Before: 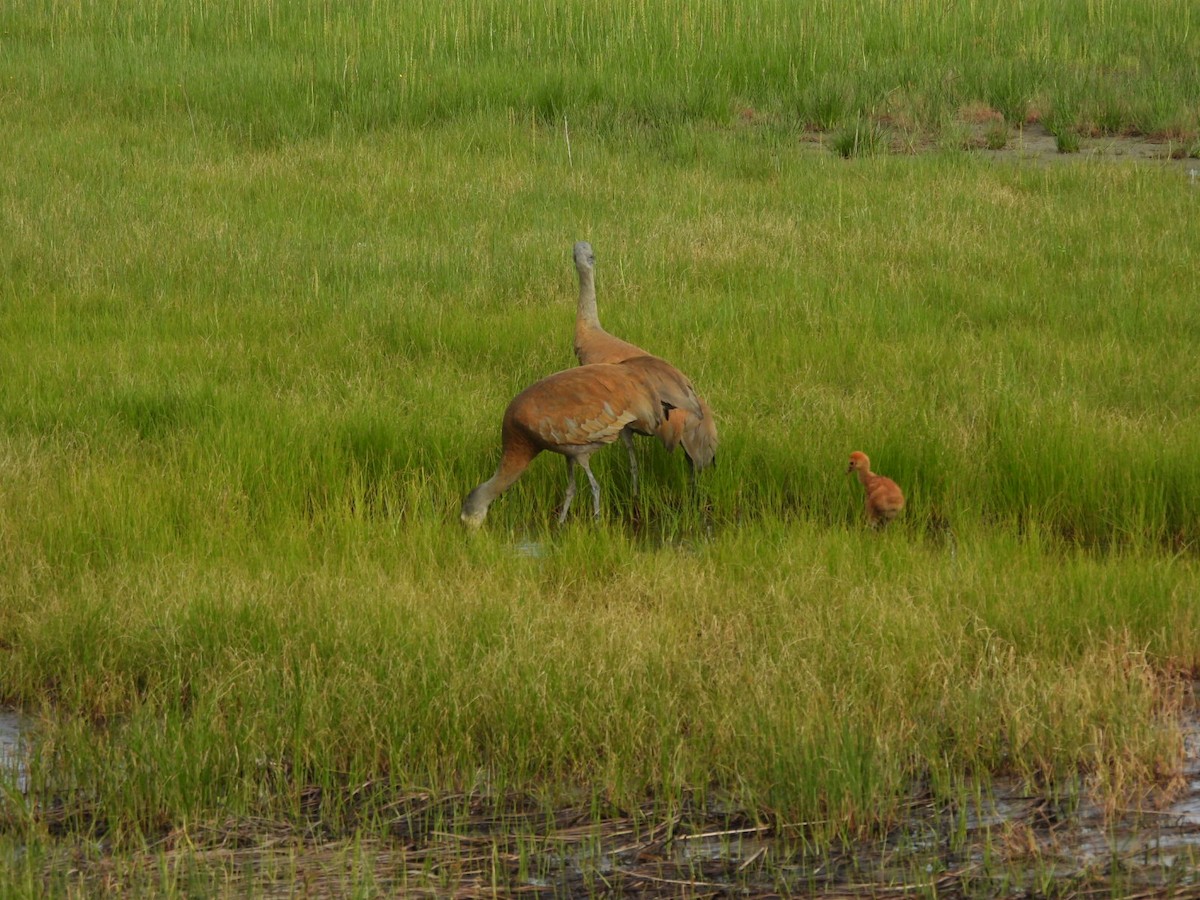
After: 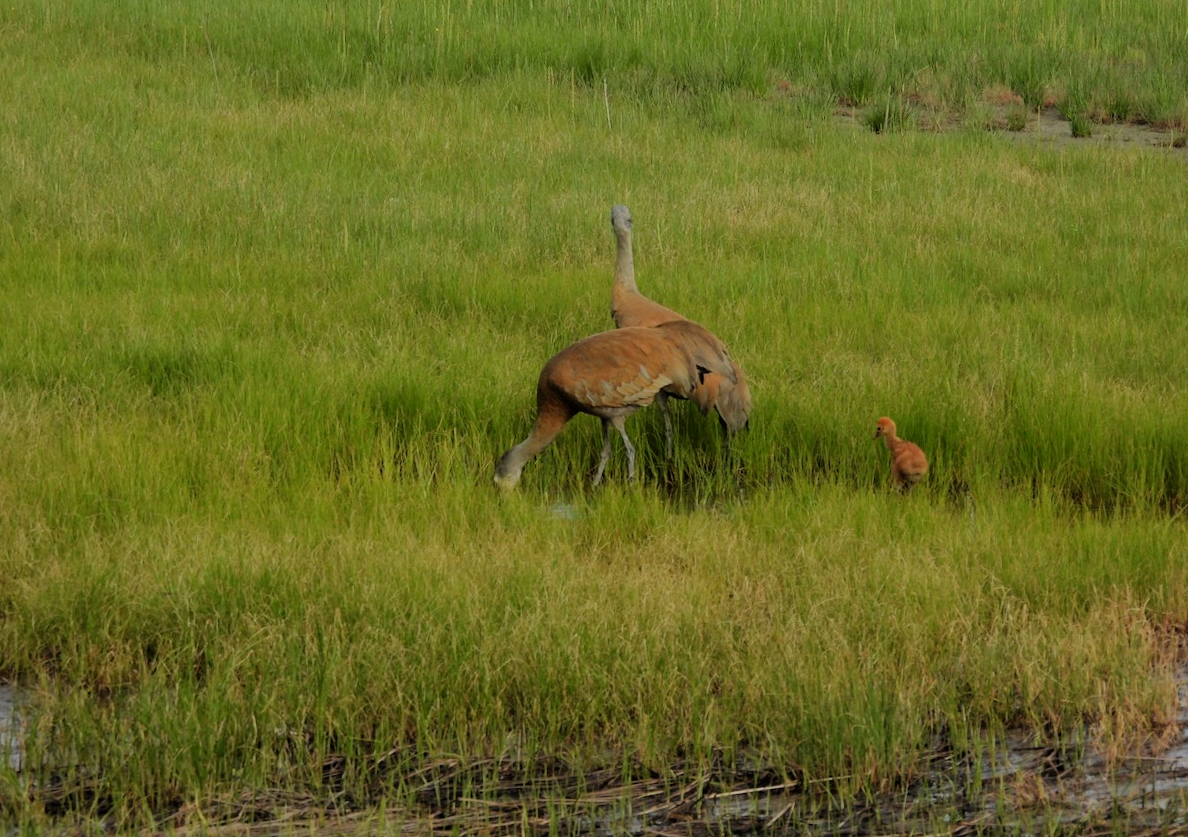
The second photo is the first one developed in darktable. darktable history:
filmic rgb: black relative exposure -6.15 EV, white relative exposure 6.96 EV, hardness 2.23, color science v6 (2022)
rotate and perspective: rotation 0.679°, lens shift (horizontal) 0.136, crop left 0.009, crop right 0.991, crop top 0.078, crop bottom 0.95
